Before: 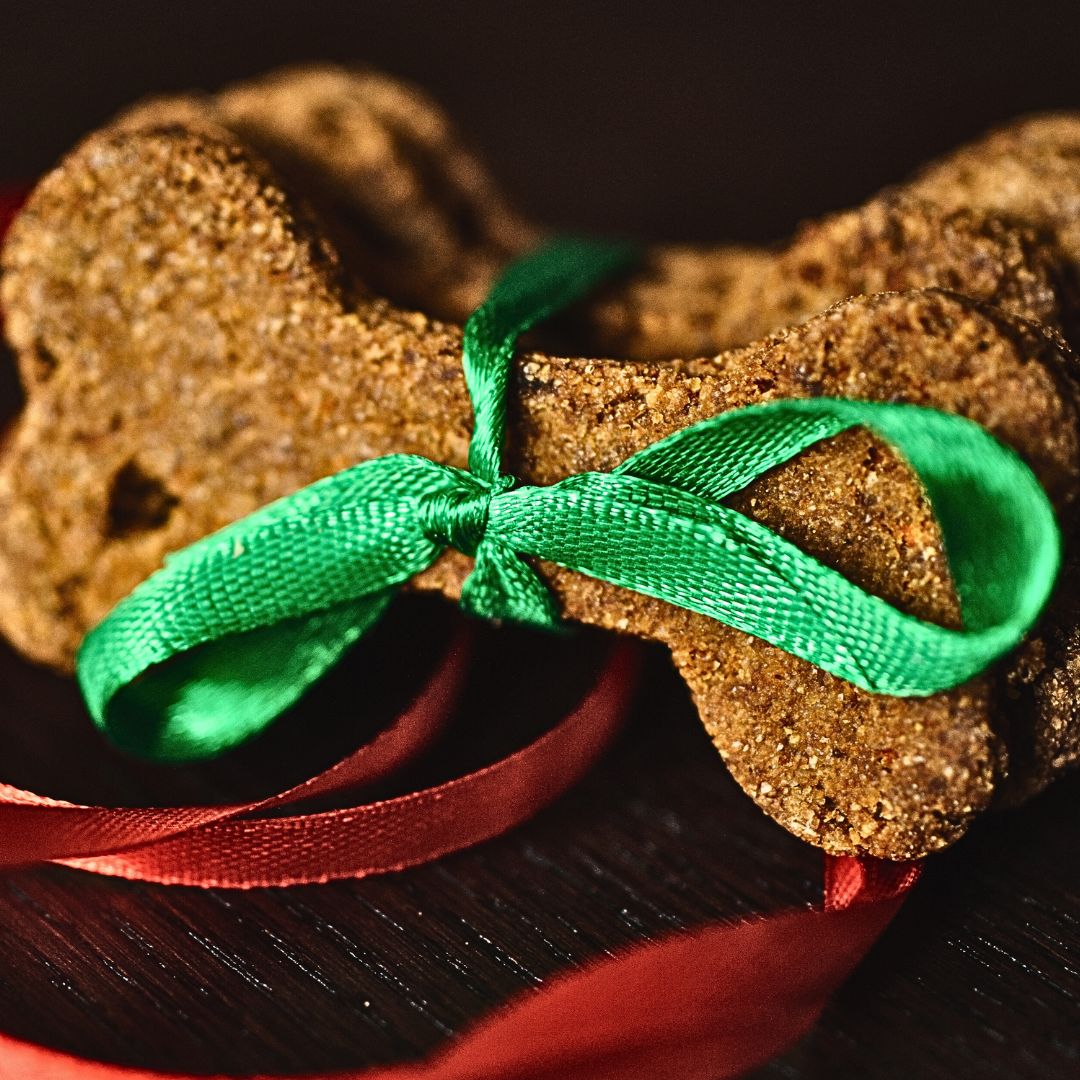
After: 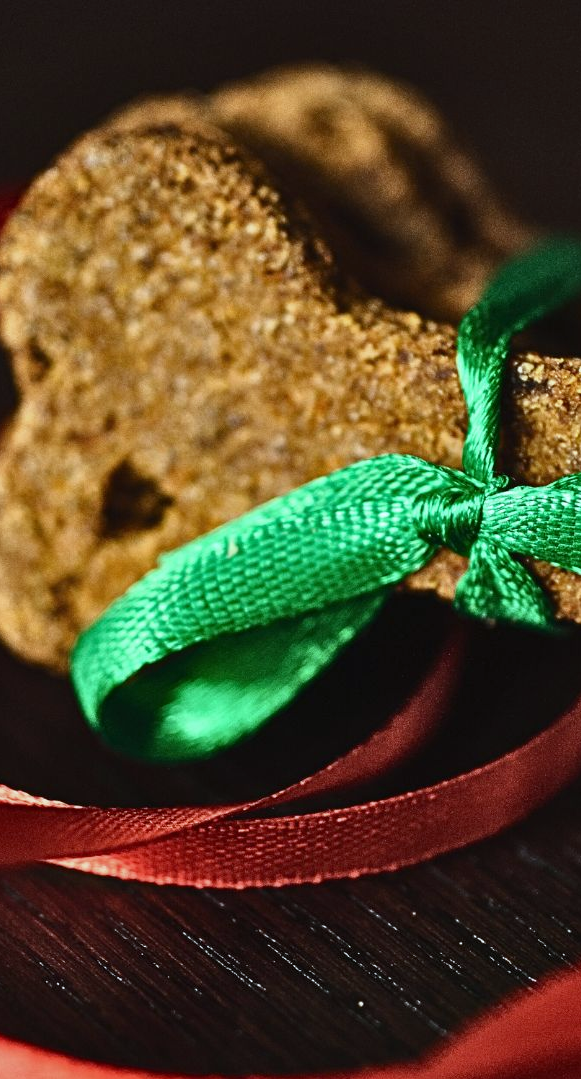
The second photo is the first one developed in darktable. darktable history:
white balance: red 0.925, blue 1.046
crop: left 0.587%, right 45.588%, bottom 0.086%
